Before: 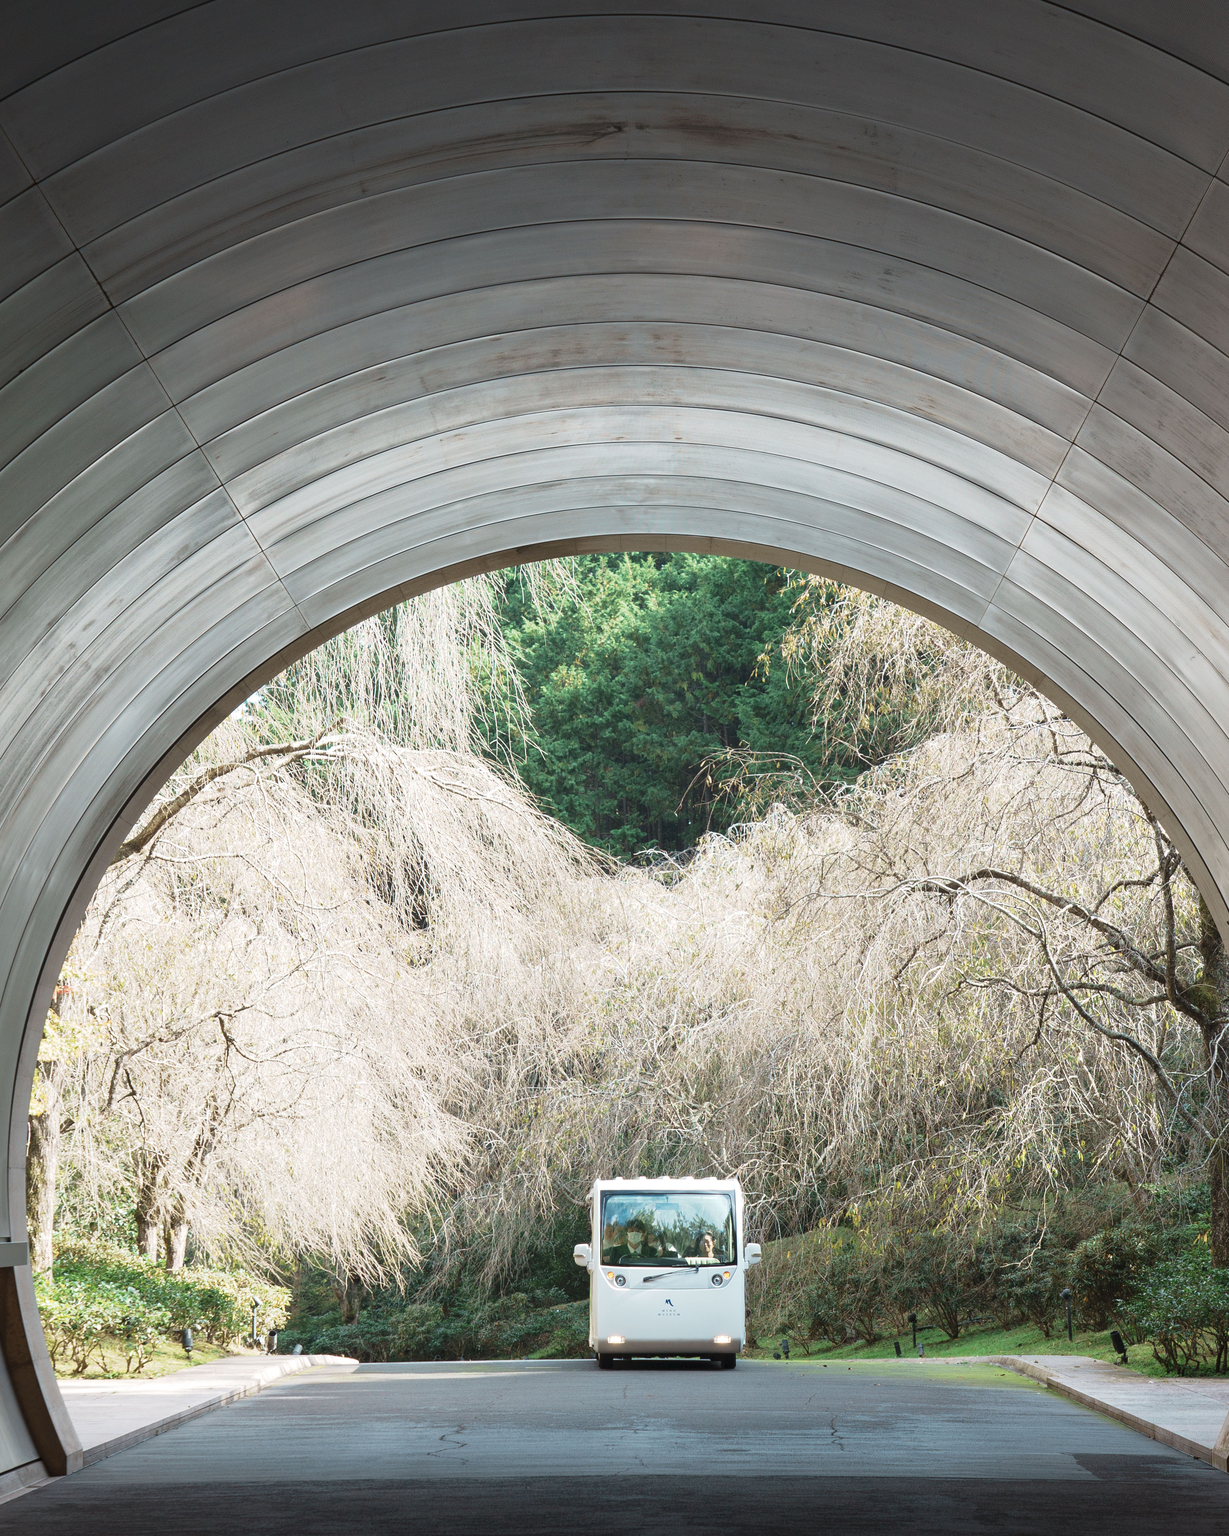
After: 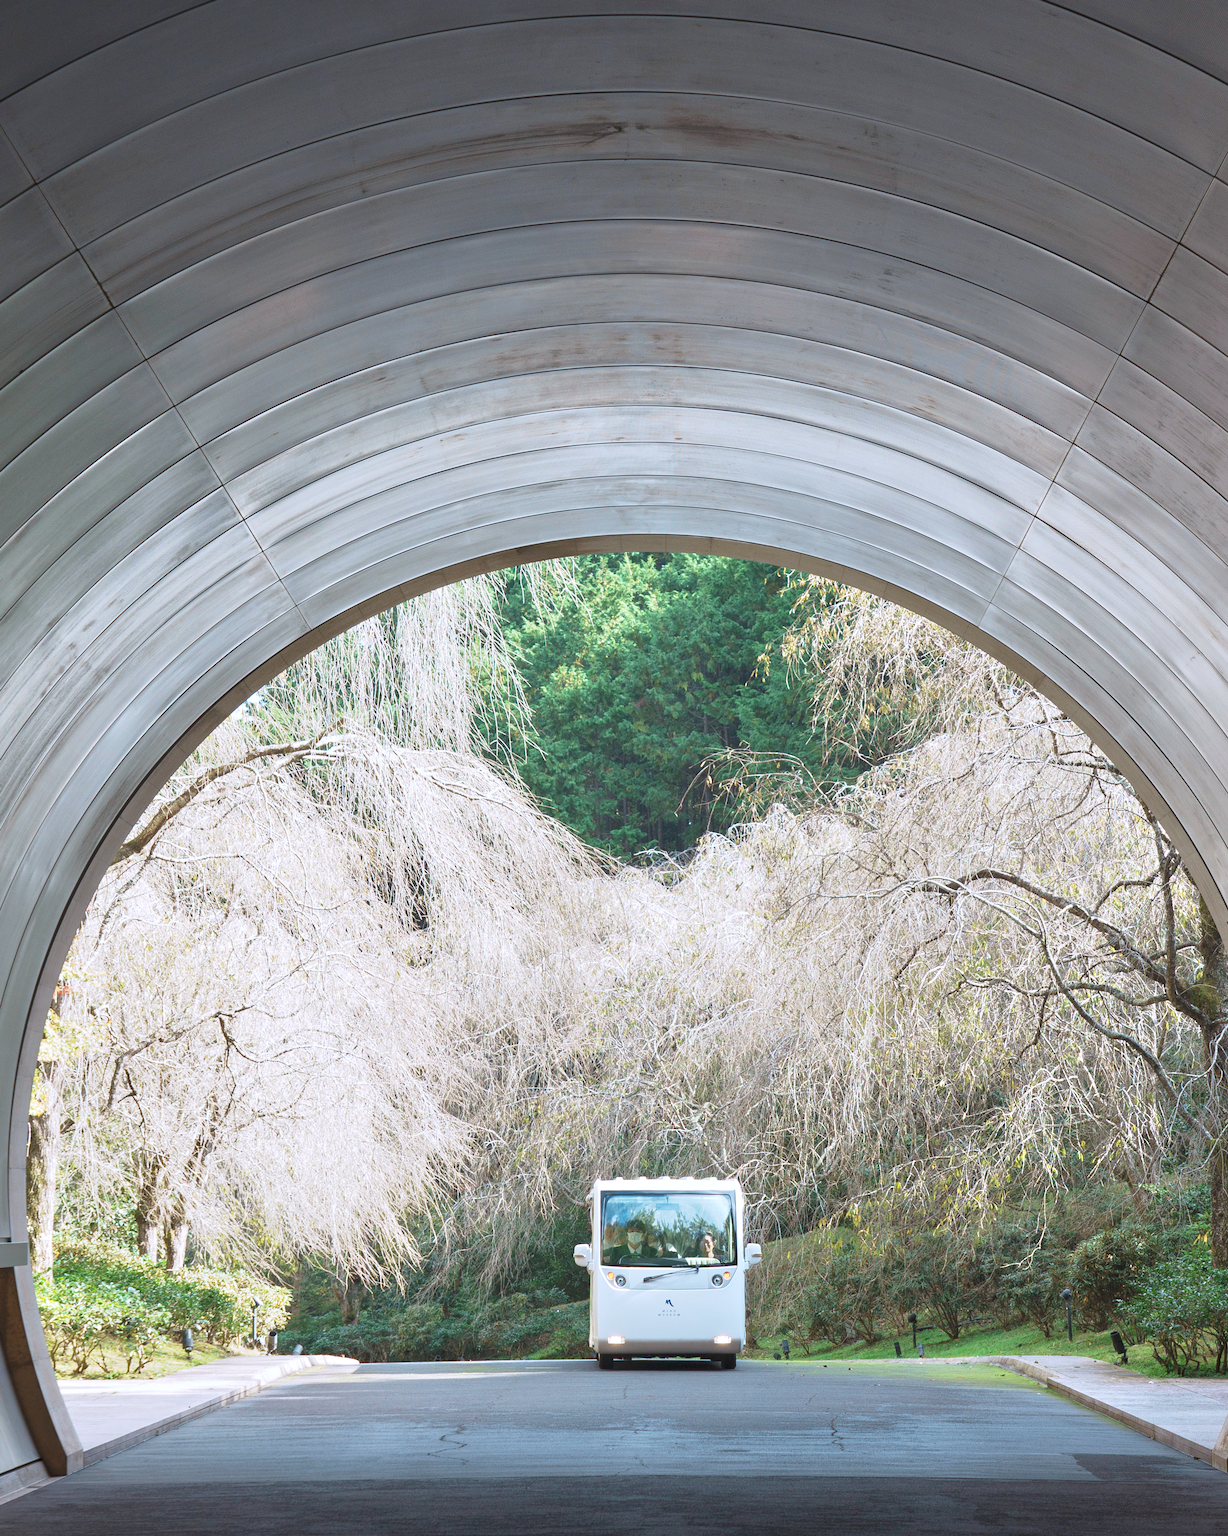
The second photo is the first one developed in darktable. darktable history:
tone equalizer: -8 EV 1 EV, -7 EV 1 EV, -6 EV 1 EV, -5 EV 1 EV, -4 EV 1 EV, -3 EV 0.75 EV, -2 EV 0.5 EV, -1 EV 0.25 EV
color balance: output saturation 110%
white balance: red 0.984, blue 1.059
